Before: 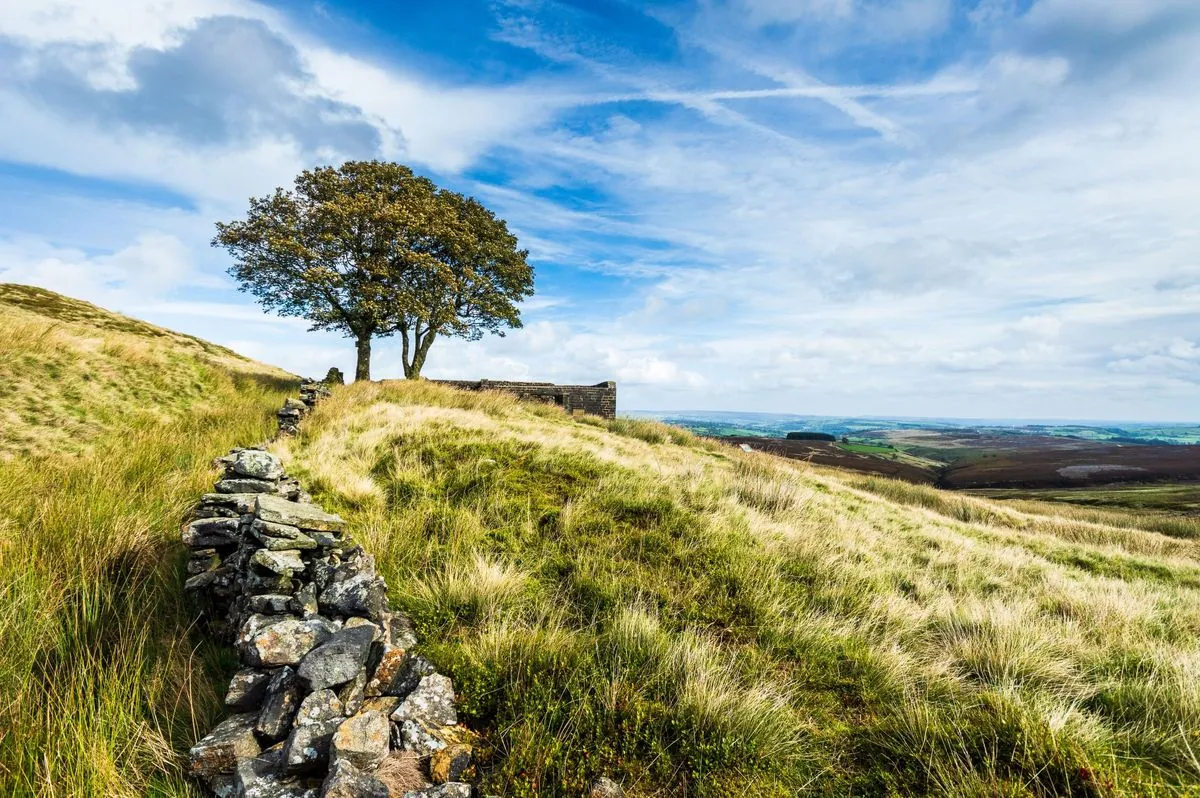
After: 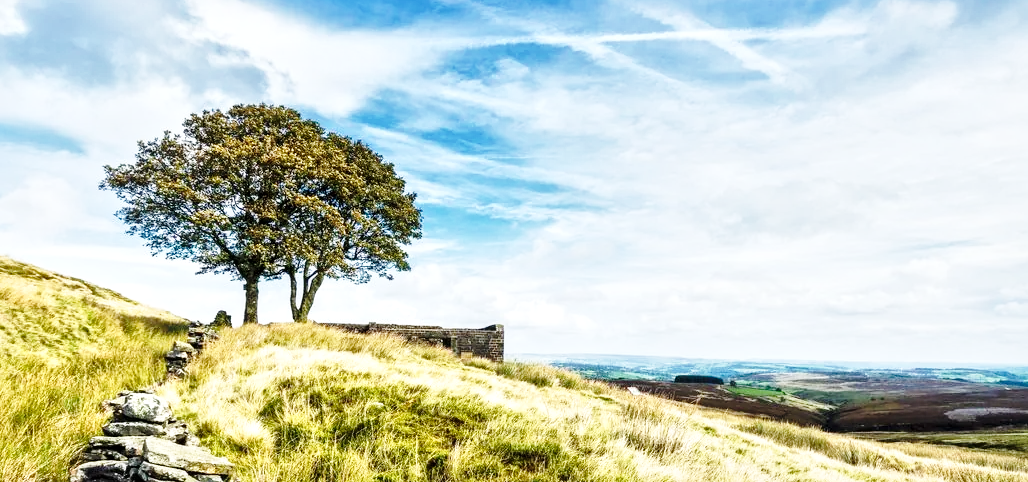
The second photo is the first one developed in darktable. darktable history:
local contrast: mode bilateral grid, contrast 20, coarseness 20, detail 150%, midtone range 0.2
contrast brightness saturation: saturation -0.1
base curve: curves: ch0 [(0, 0) (0.028, 0.03) (0.121, 0.232) (0.46, 0.748) (0.859, 0.968) (1, 1)], preserve colors none
crop and rotate: left 9.345%, top 7.22%, right 4.982%, bottom 32.331%
